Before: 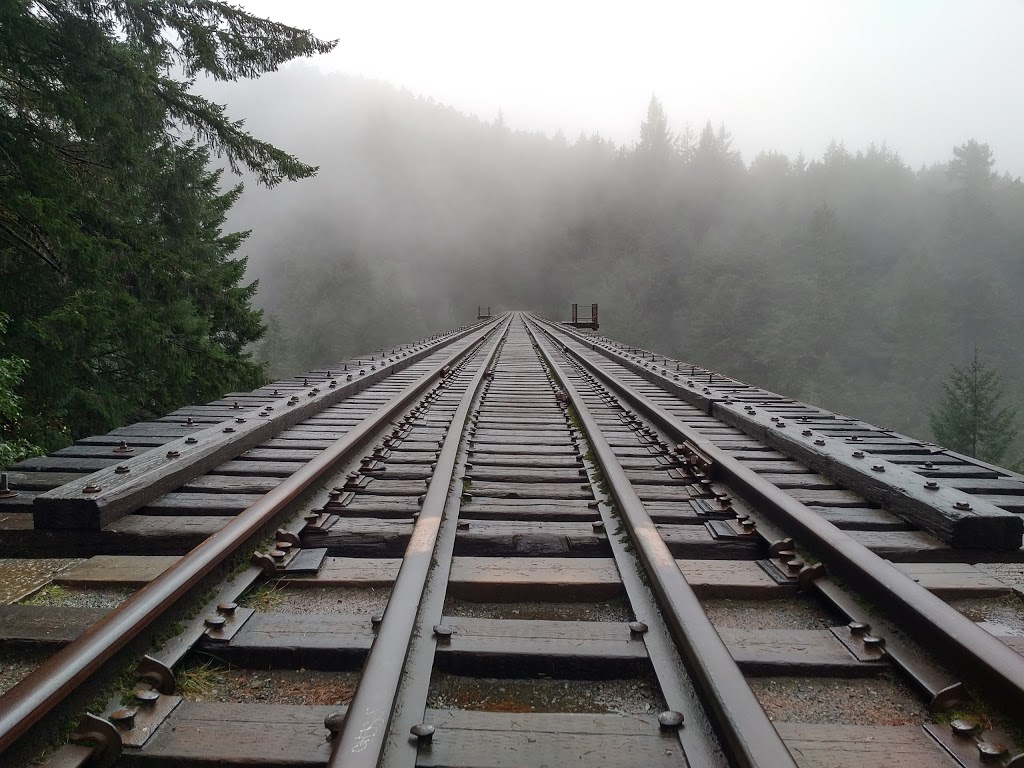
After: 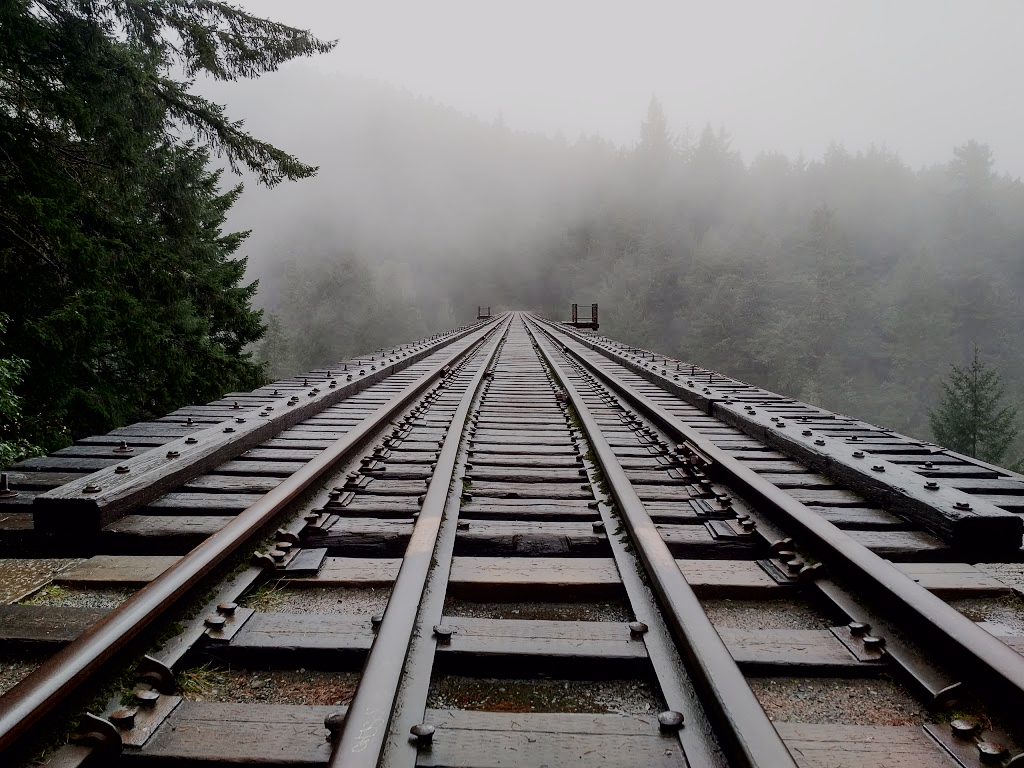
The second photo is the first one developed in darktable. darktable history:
filmic rgb: black relative exposure -7.65 EV, white relative exposure 4.56 EV, threshold 5.96 EV, hardness 3.61, preserve chrominance no, color science v5 (2021), enable highlight reconstruction true
tone curve: curves: ch0 [(0, 0) (0.052, 0.018) (0.236, 0.207) (0.41, 0.417) (0.485, 0.518) (0.54, 0.584) (0.625, 0.666) (0.845, 0.828) (0.994, 0.964)]; ch1 [(0, 0) (0.136, 0.146) (0.317, 0.34) (0.382, 0.408) (0.434, 0.441) (0.472, 0.479) (0.498, 0.501) (0.557, 0.558) (0.616, 0.59) (0.739, 0.7) (1, 1)]; ch2 [(0, 0) (0.352, 0.403) (0.447, 0.466) (0.482, 0.482) (0.528, 0.526) (0.586, 0.577) (0.618, 0.621) (0.785, 0.747) (1, 1)], color space Lab, independent channels, preserve colors none
